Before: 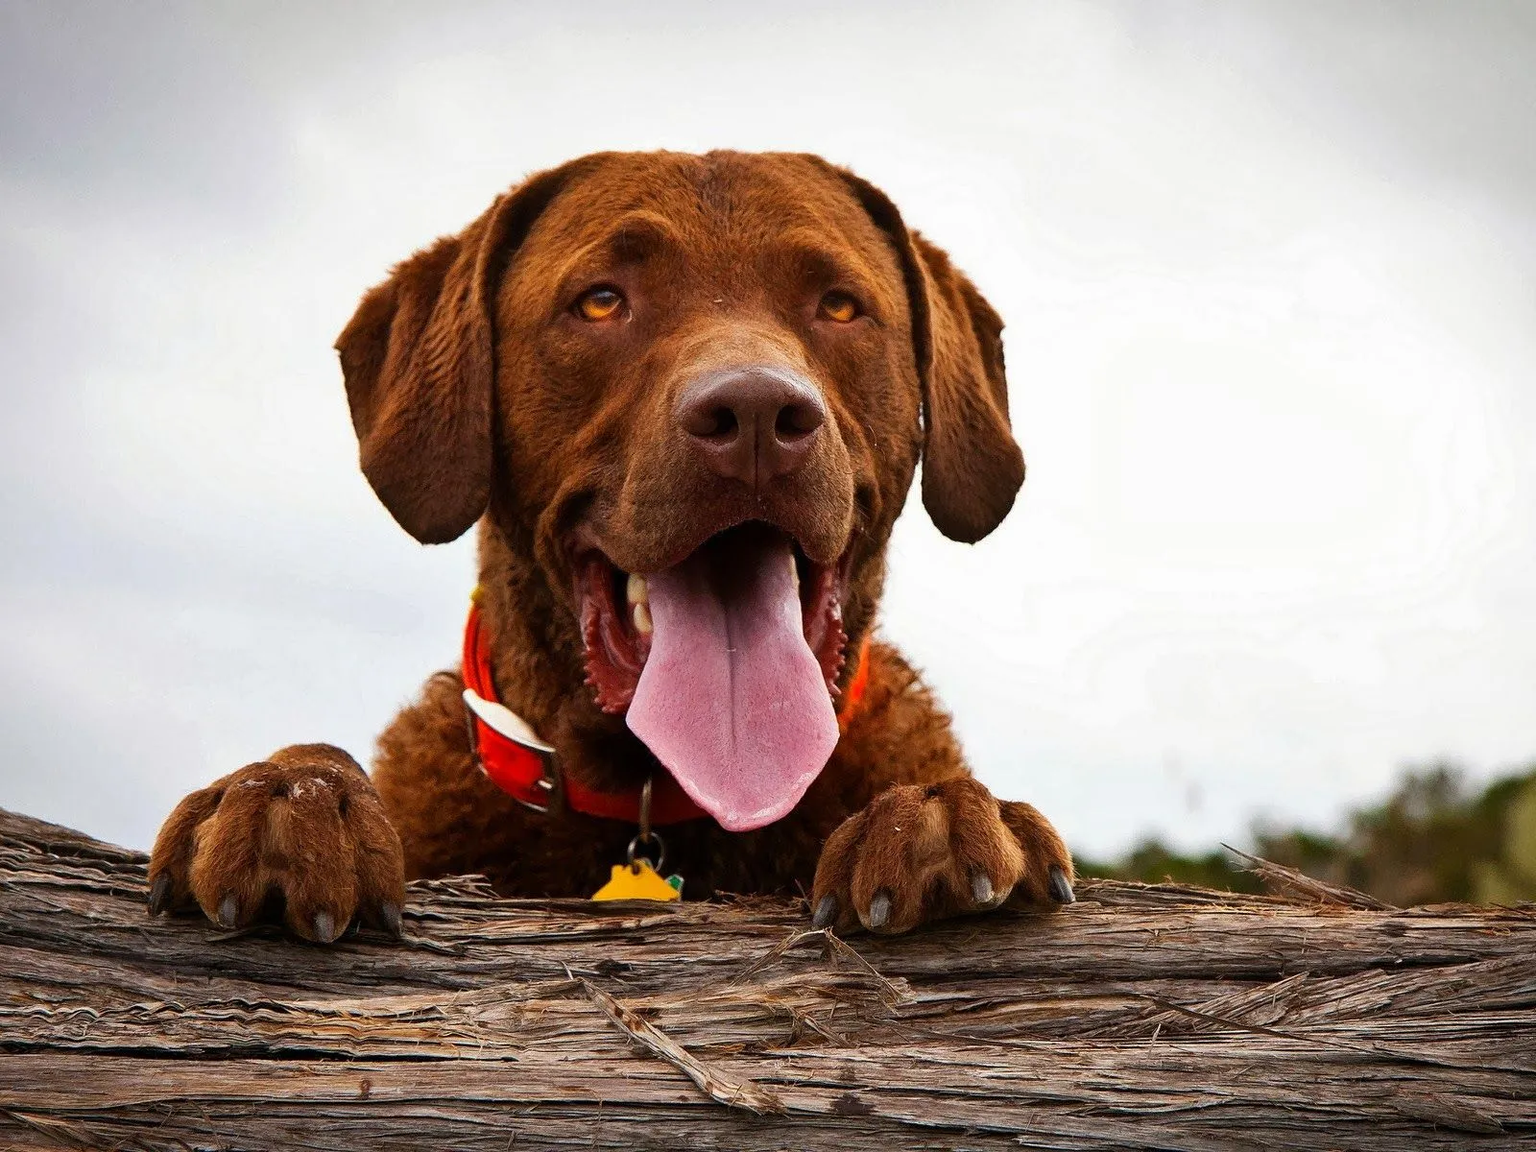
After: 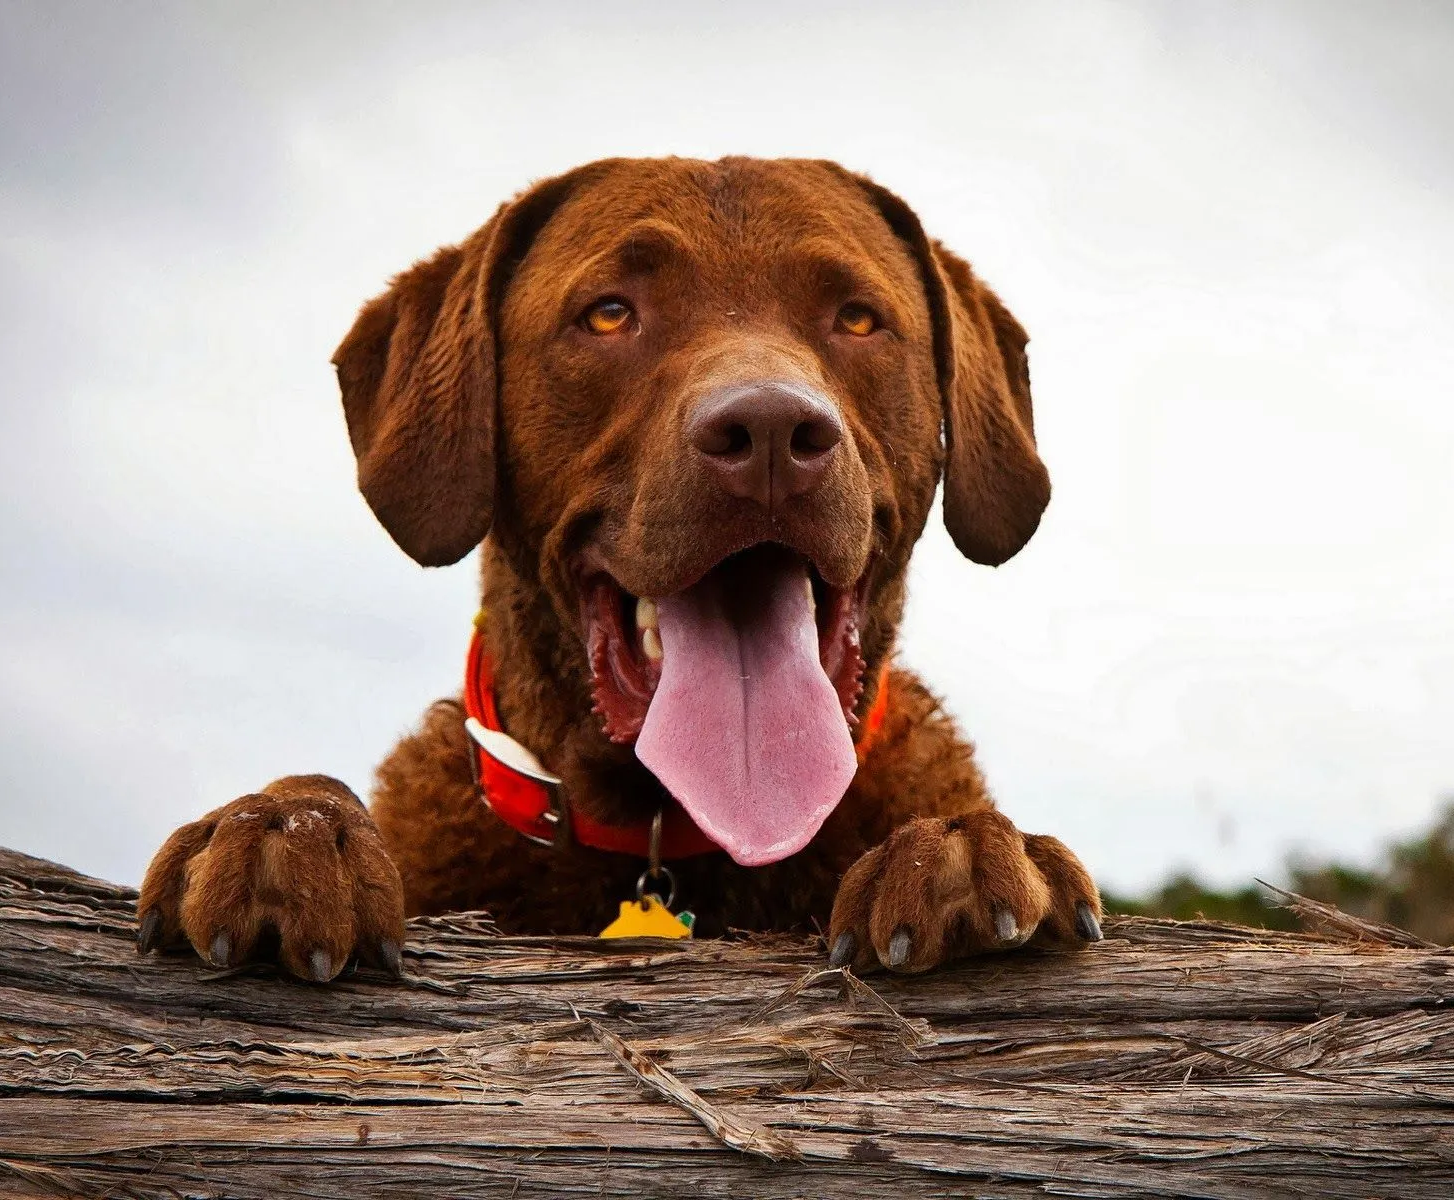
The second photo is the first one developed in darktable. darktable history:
crop and rotate: left 1.069%, right 8.007%
